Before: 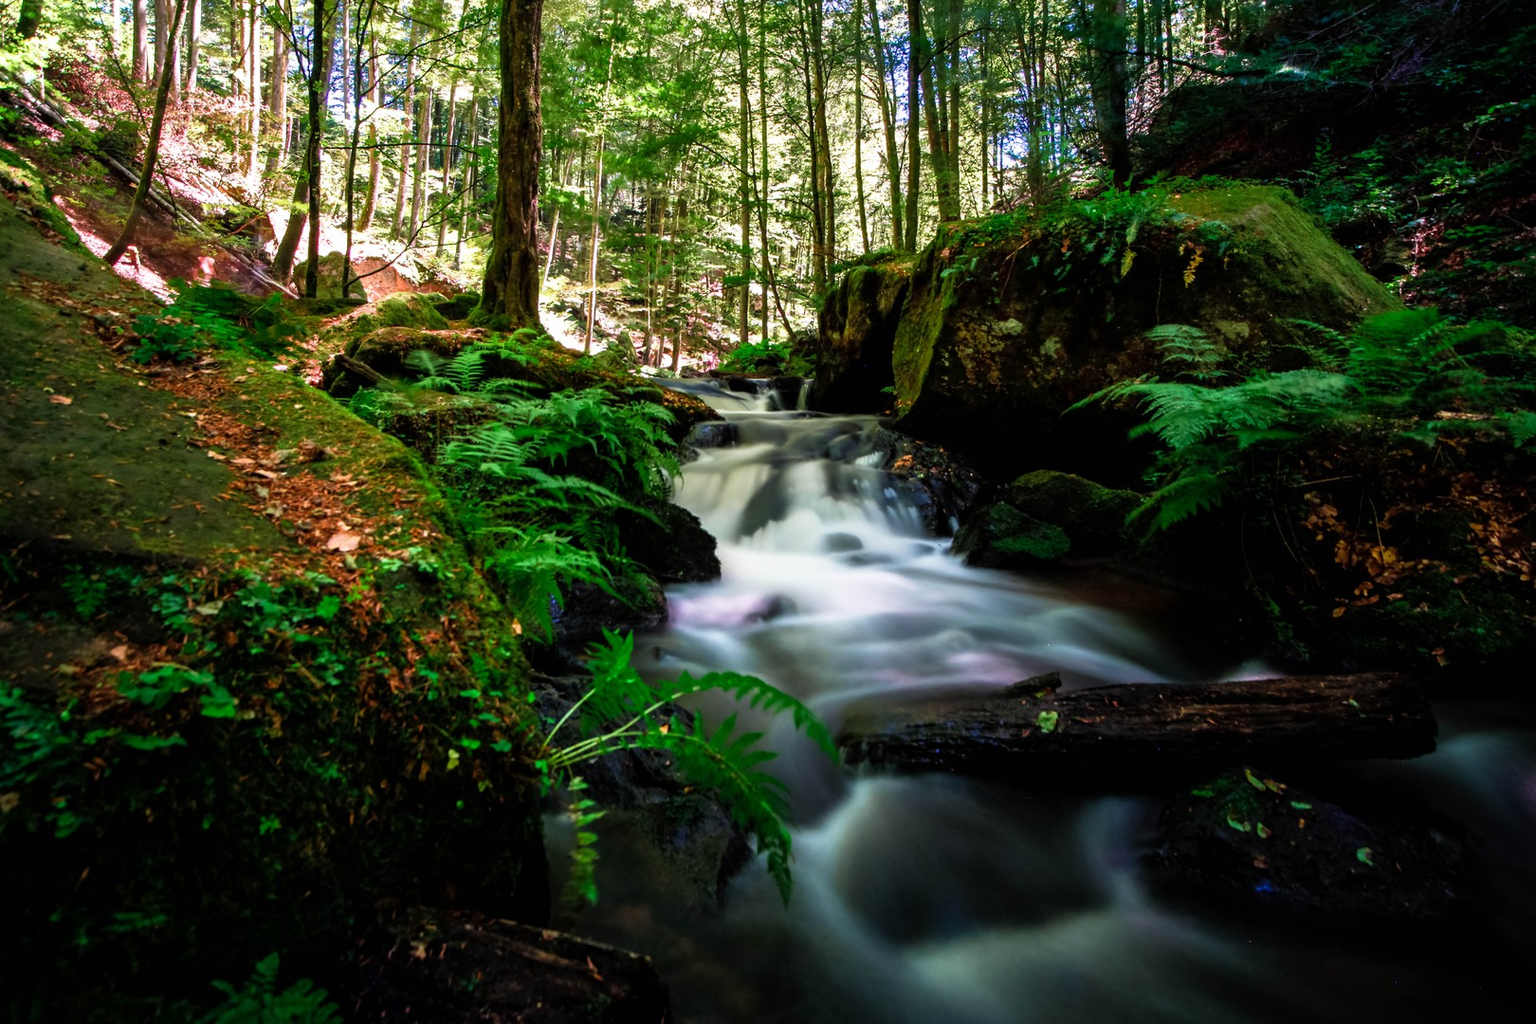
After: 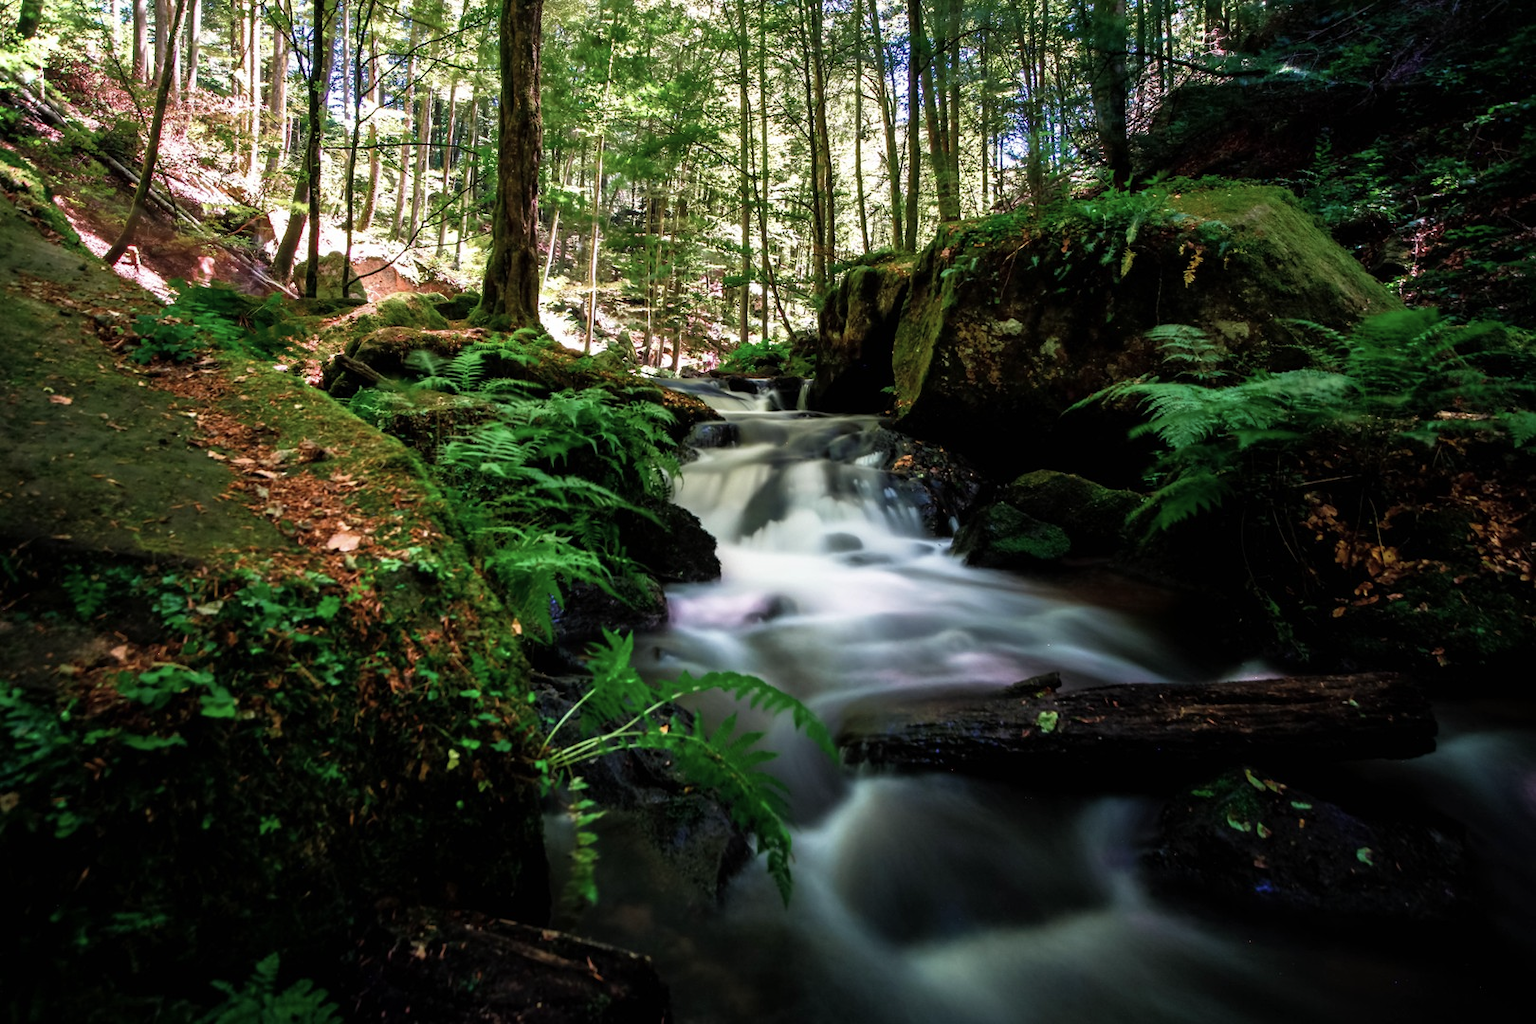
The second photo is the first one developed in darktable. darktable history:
color correction: highlights b* 0.017, saturation 0.788
